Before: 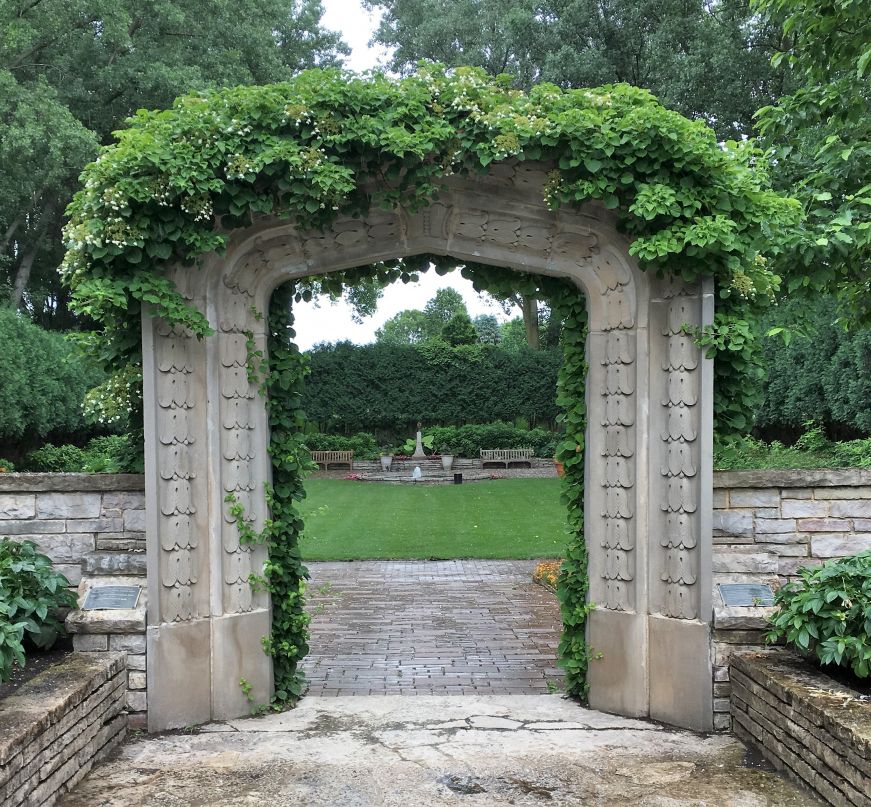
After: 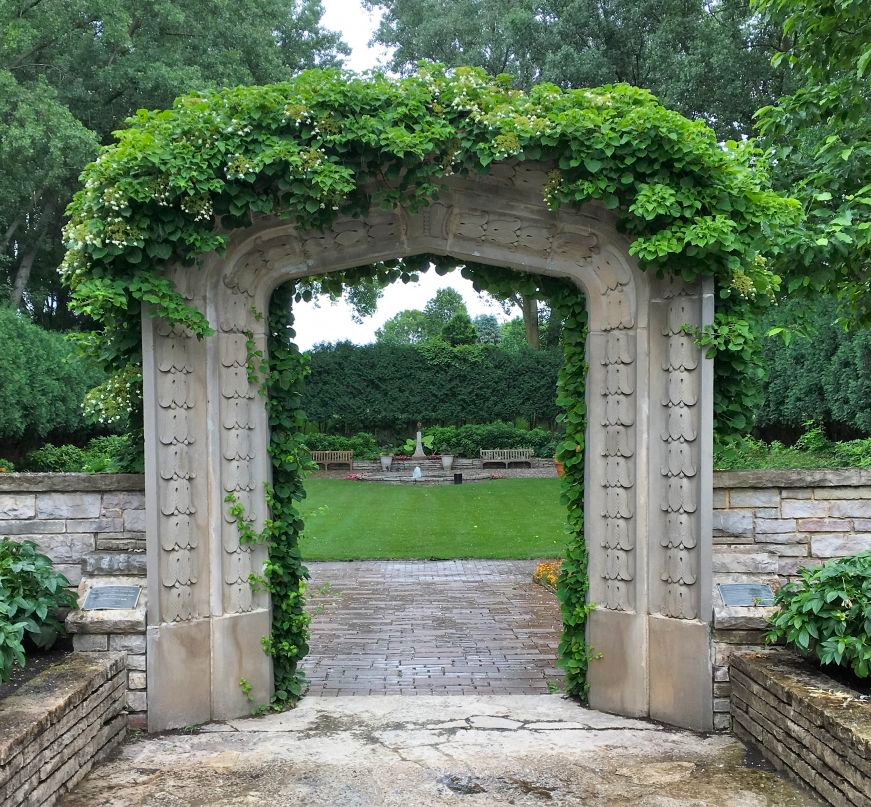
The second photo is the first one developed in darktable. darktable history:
tone curve: curves: ch0 [(0, 0) (0.003, 0.013) (0.011, 0.017) (0.025, 0.028) (0.044, 0.049) (0.069, 0.07) (0.1, 0.103) (0.136, 0.143) (0.177, 0.186) (0.224, 0.232) (0.277, 0.282) (0.335, 0.333) (0.399, 0.405) (0.468, 0.477) (0.543, 0.54) (0.623, 0.627) (0.709, 0.709) (0.801, 0.798) (0.898, 0.902) (1, 1)], preserve colors none
color balance: output saturation 120%
